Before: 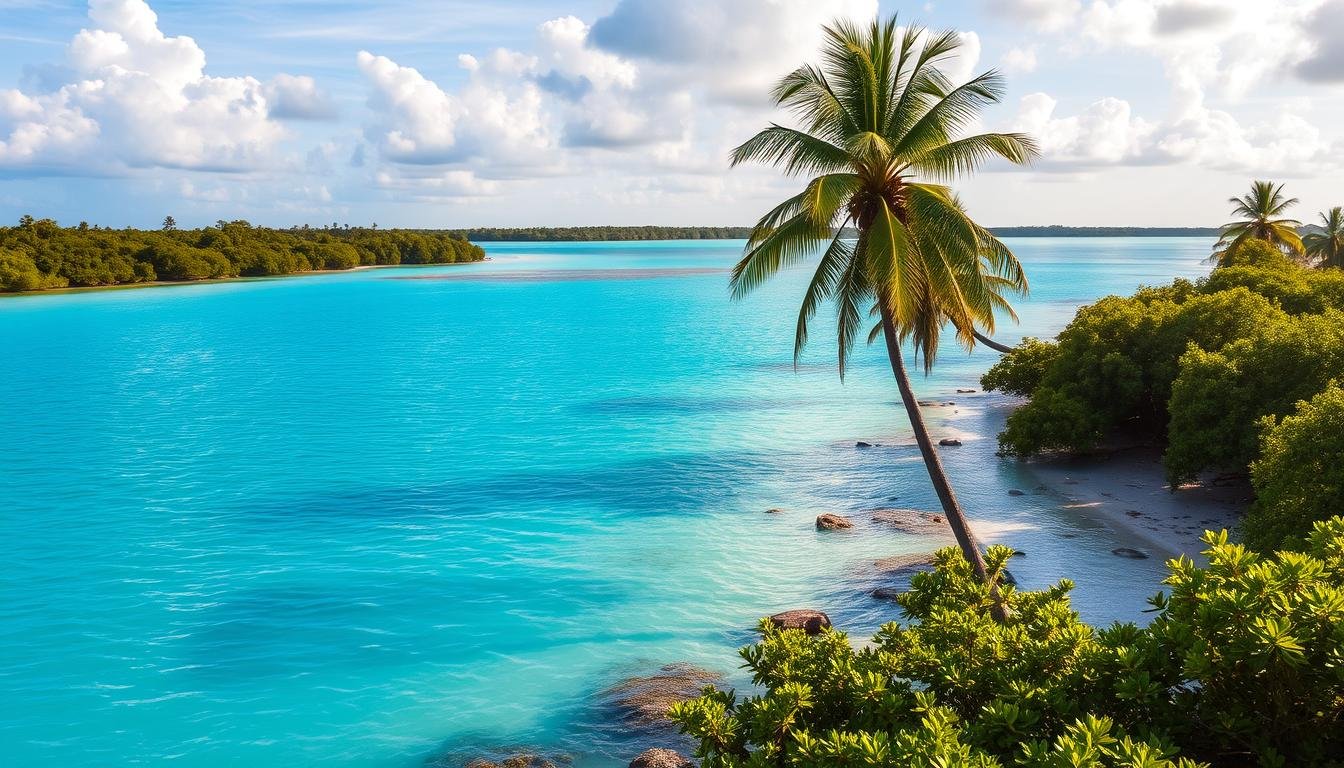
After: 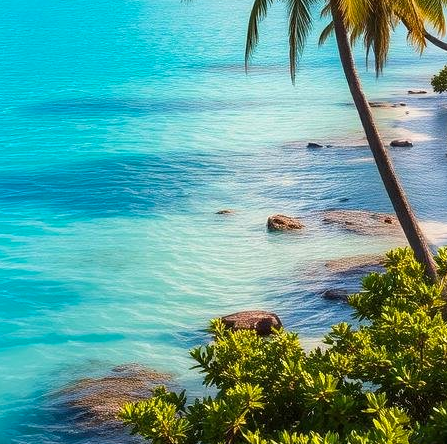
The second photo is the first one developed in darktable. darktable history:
crop: left 40.888%, top 39.046%, right 25.794%, bottom 3.017%
color balance rgb: perceptual saturation grading › global saturation -0.006%, global vibrance 20%
